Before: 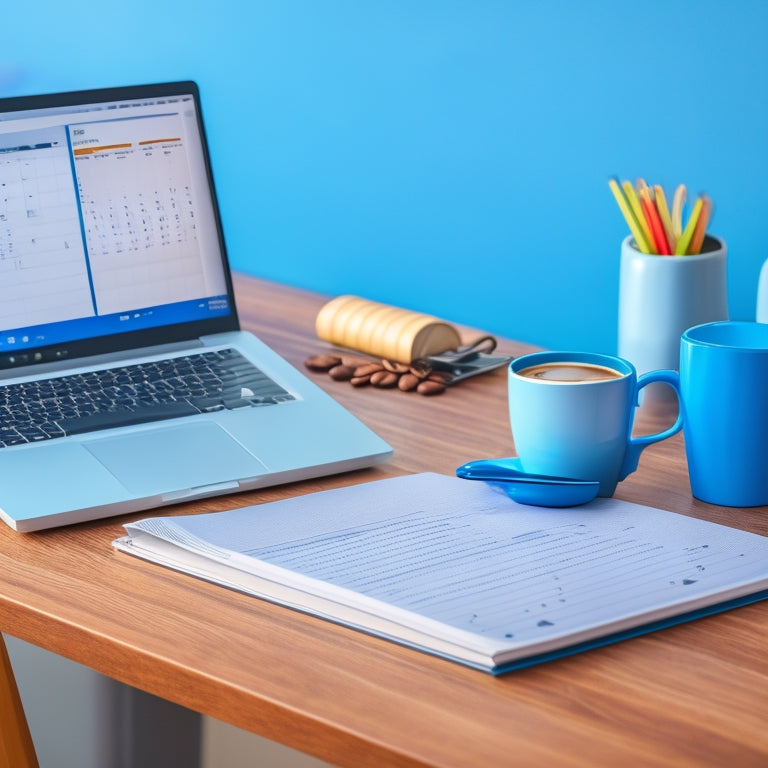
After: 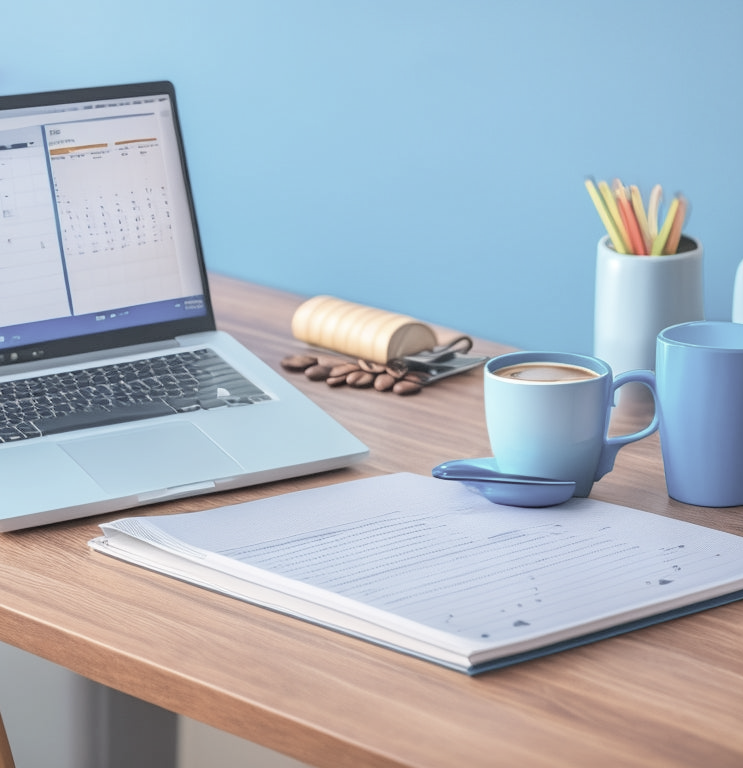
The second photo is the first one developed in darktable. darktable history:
contrast brightness saturation: brightness 0.18, saturation -0.5
crop and rotate: left 3.238%
